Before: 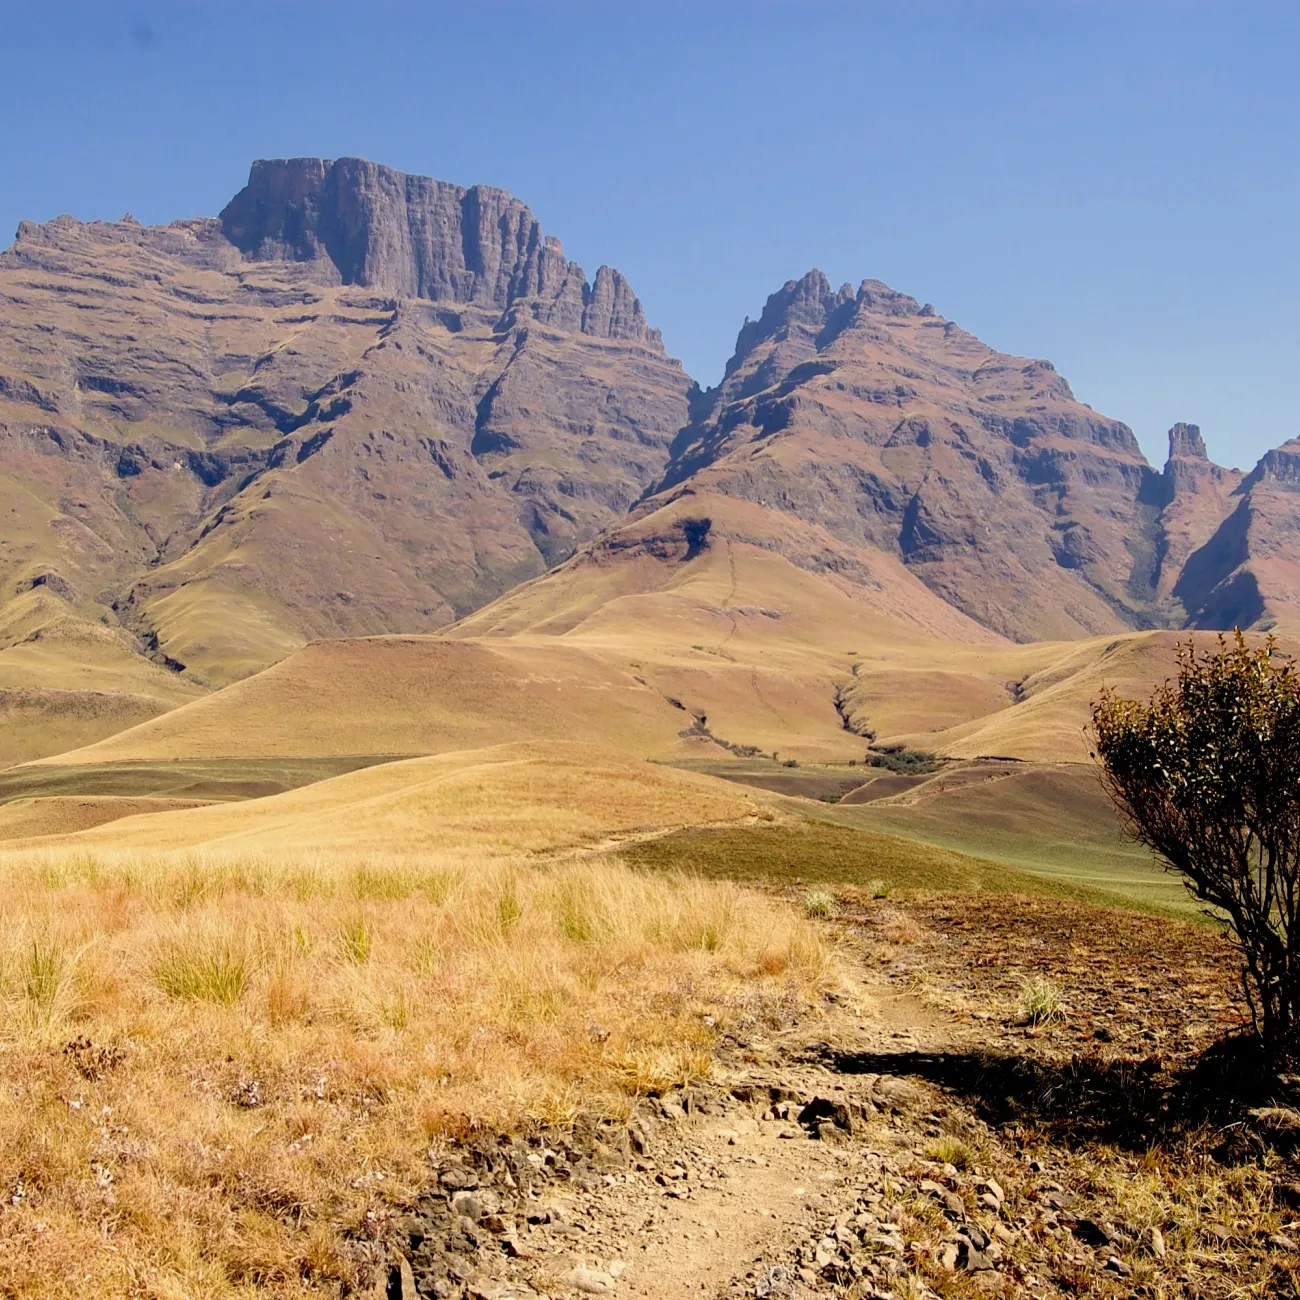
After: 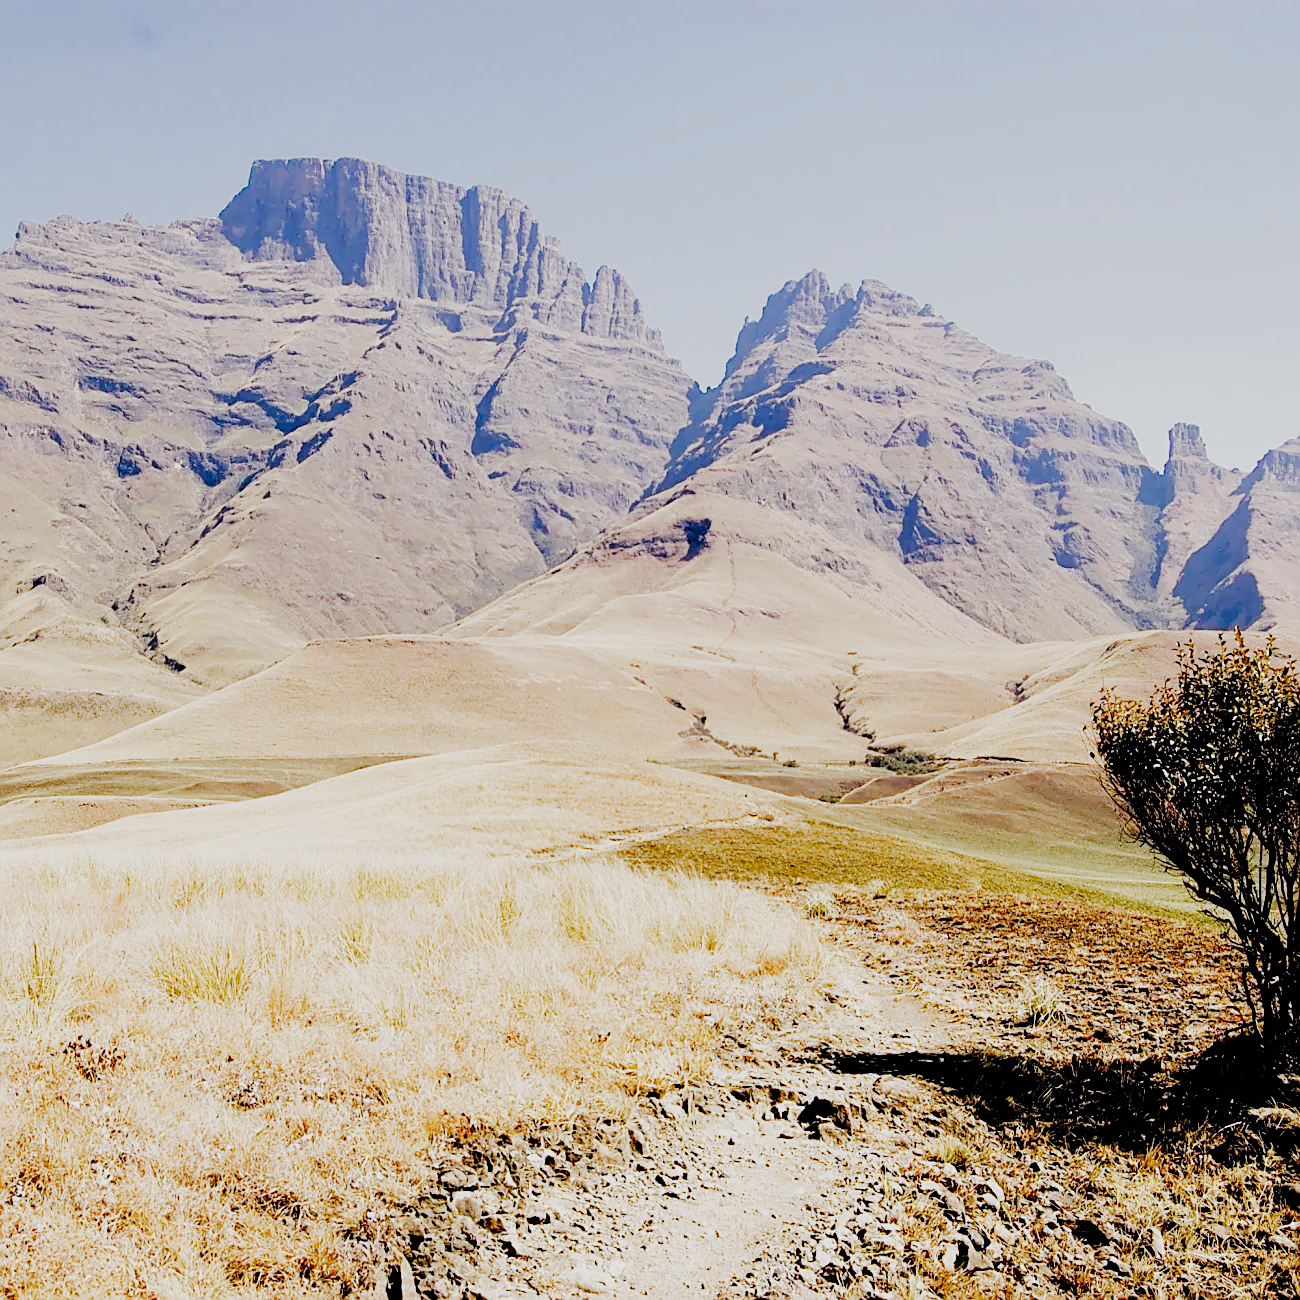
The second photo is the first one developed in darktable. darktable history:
filmic: grey point source 13.58, black point source -4.59, white point source 5.12, grey point target 18, white point target 100, output power 2.2, latitude stops 2, contrast 1.65, saturation 100, global saturation 100, balance 7.44
sharpen: on, module defaults
exposure: black level correction -0.005, exposure 0.622 EV, compensate highlight preservation false
